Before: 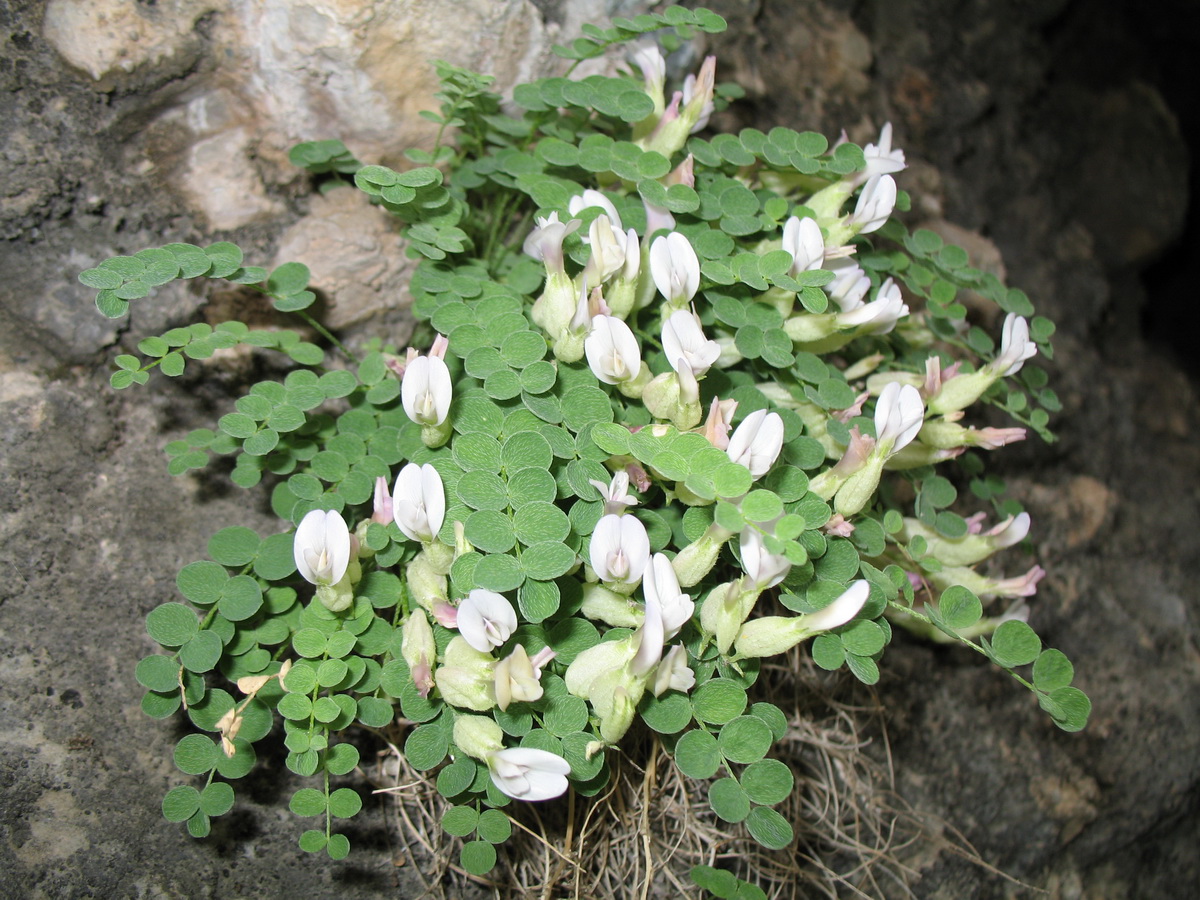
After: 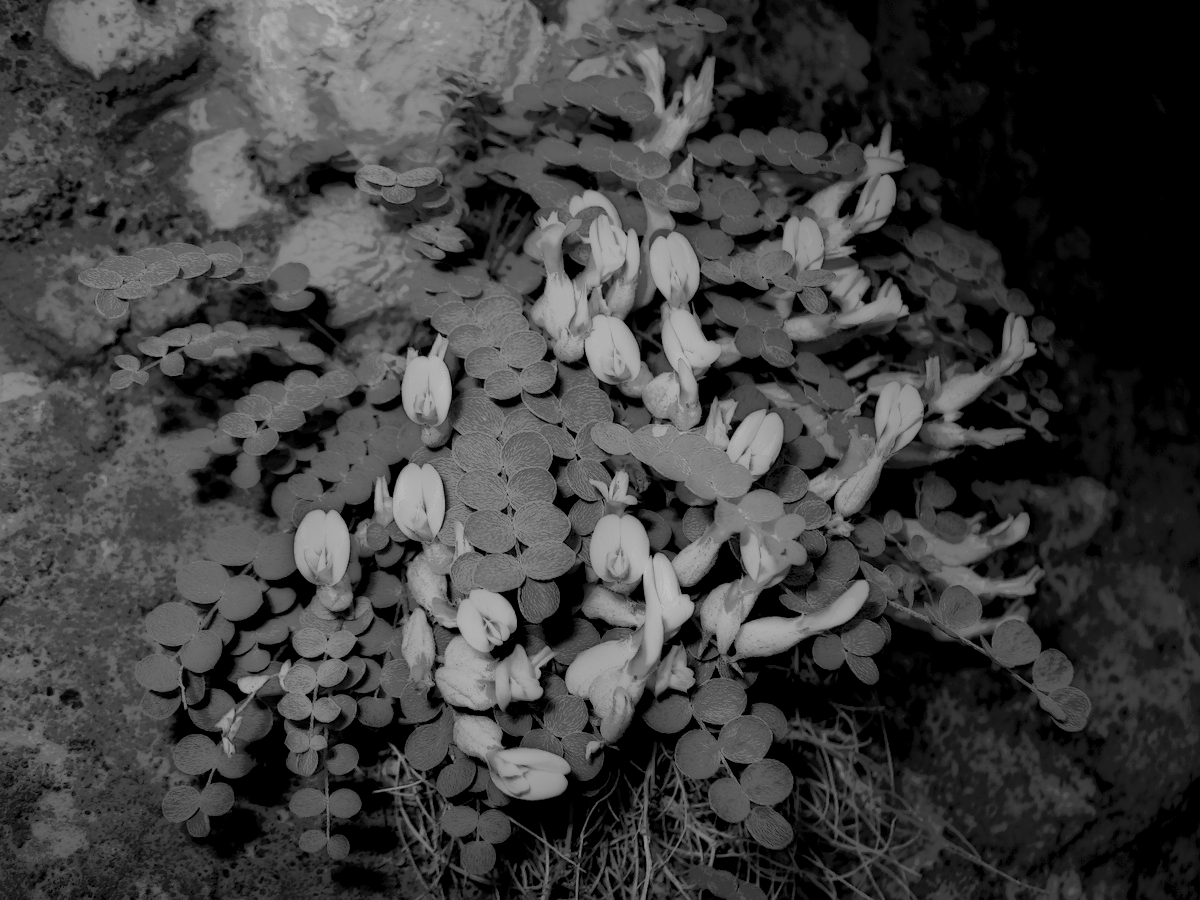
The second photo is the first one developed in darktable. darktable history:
local contrast: highlights 0%, shadows 198%, detail 164%, midtone range 0.001
monochrome: a 16.01, b -2.65, highlights 0.52
exposure: exposure -0.242 EV, compensate highlight preservation false
